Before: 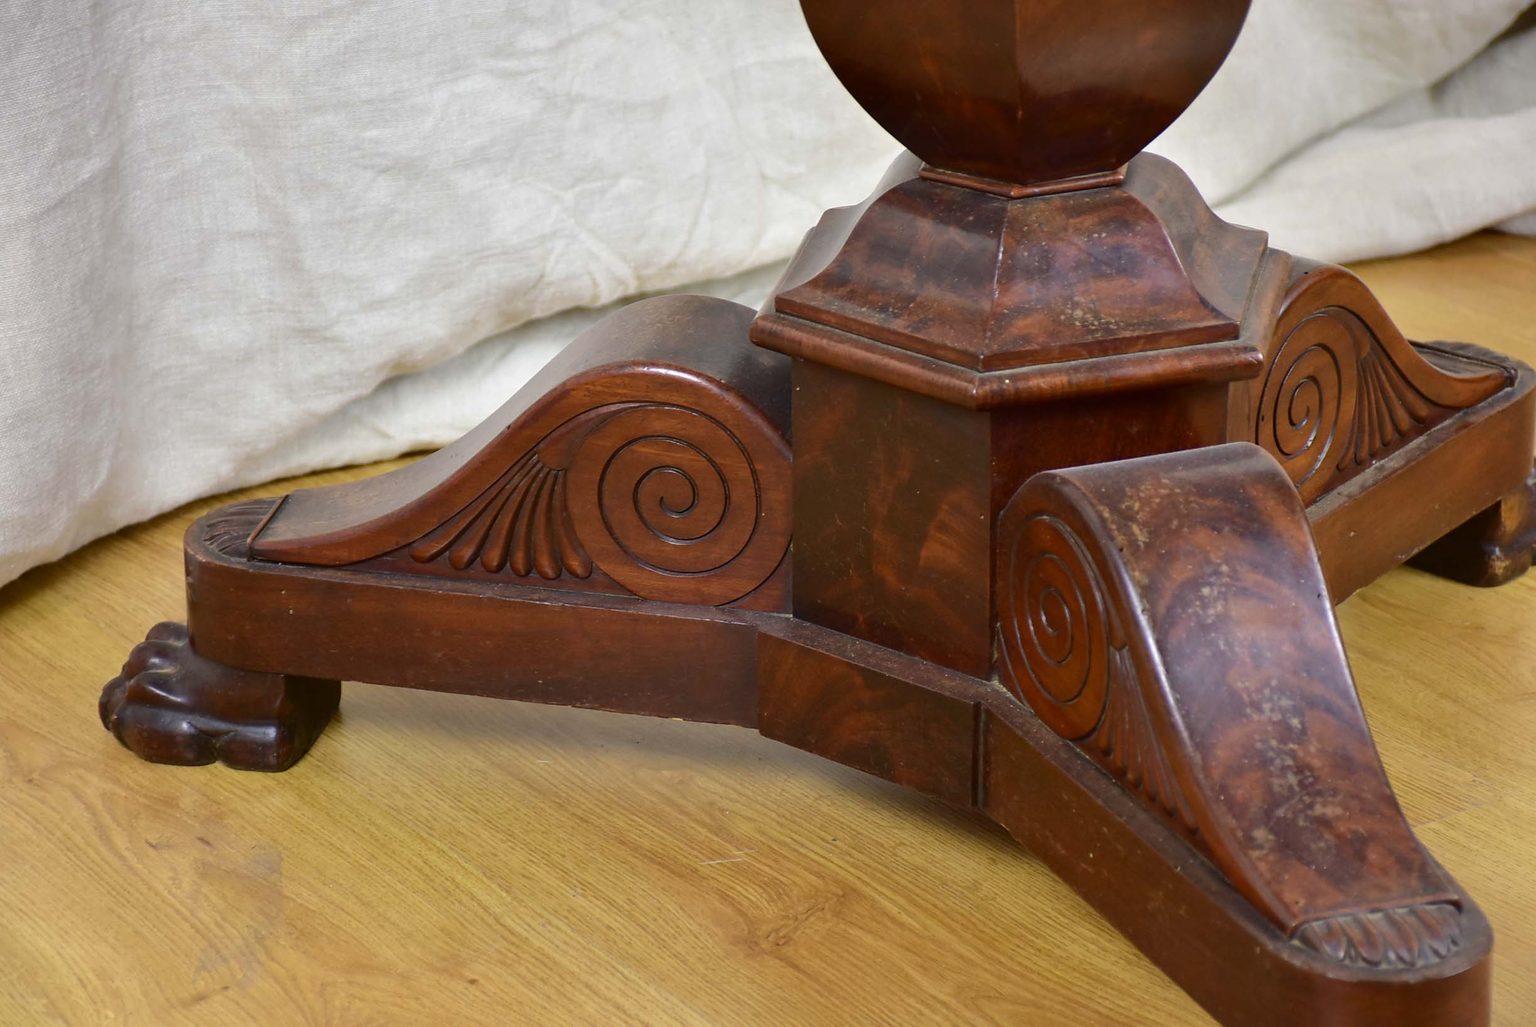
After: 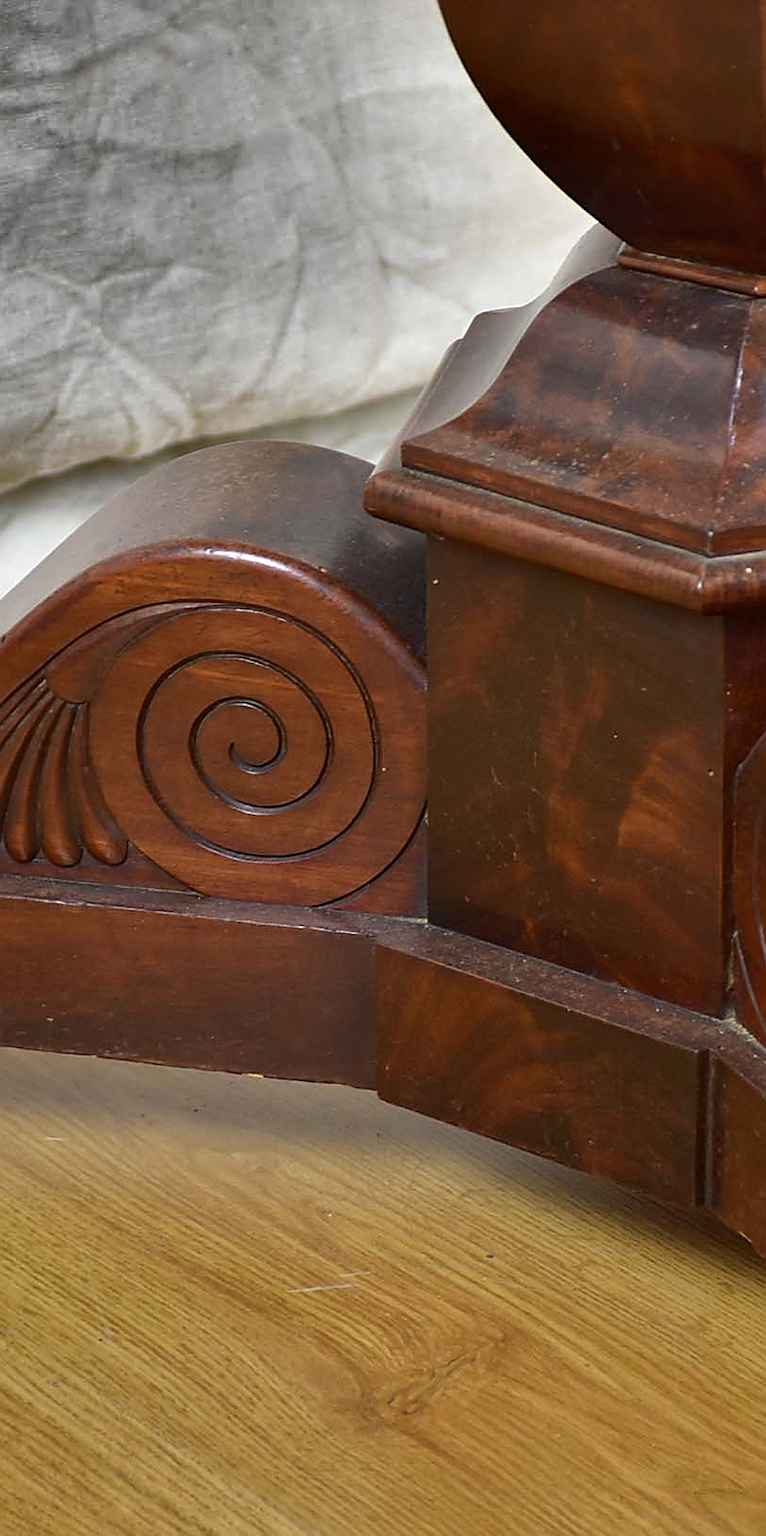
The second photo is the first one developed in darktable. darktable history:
crop: left 33%, right 33.606%
sharpen: on, module defaults
shadows and highlights: shadows 21.04, highlights -82.59, soften with gaussian
